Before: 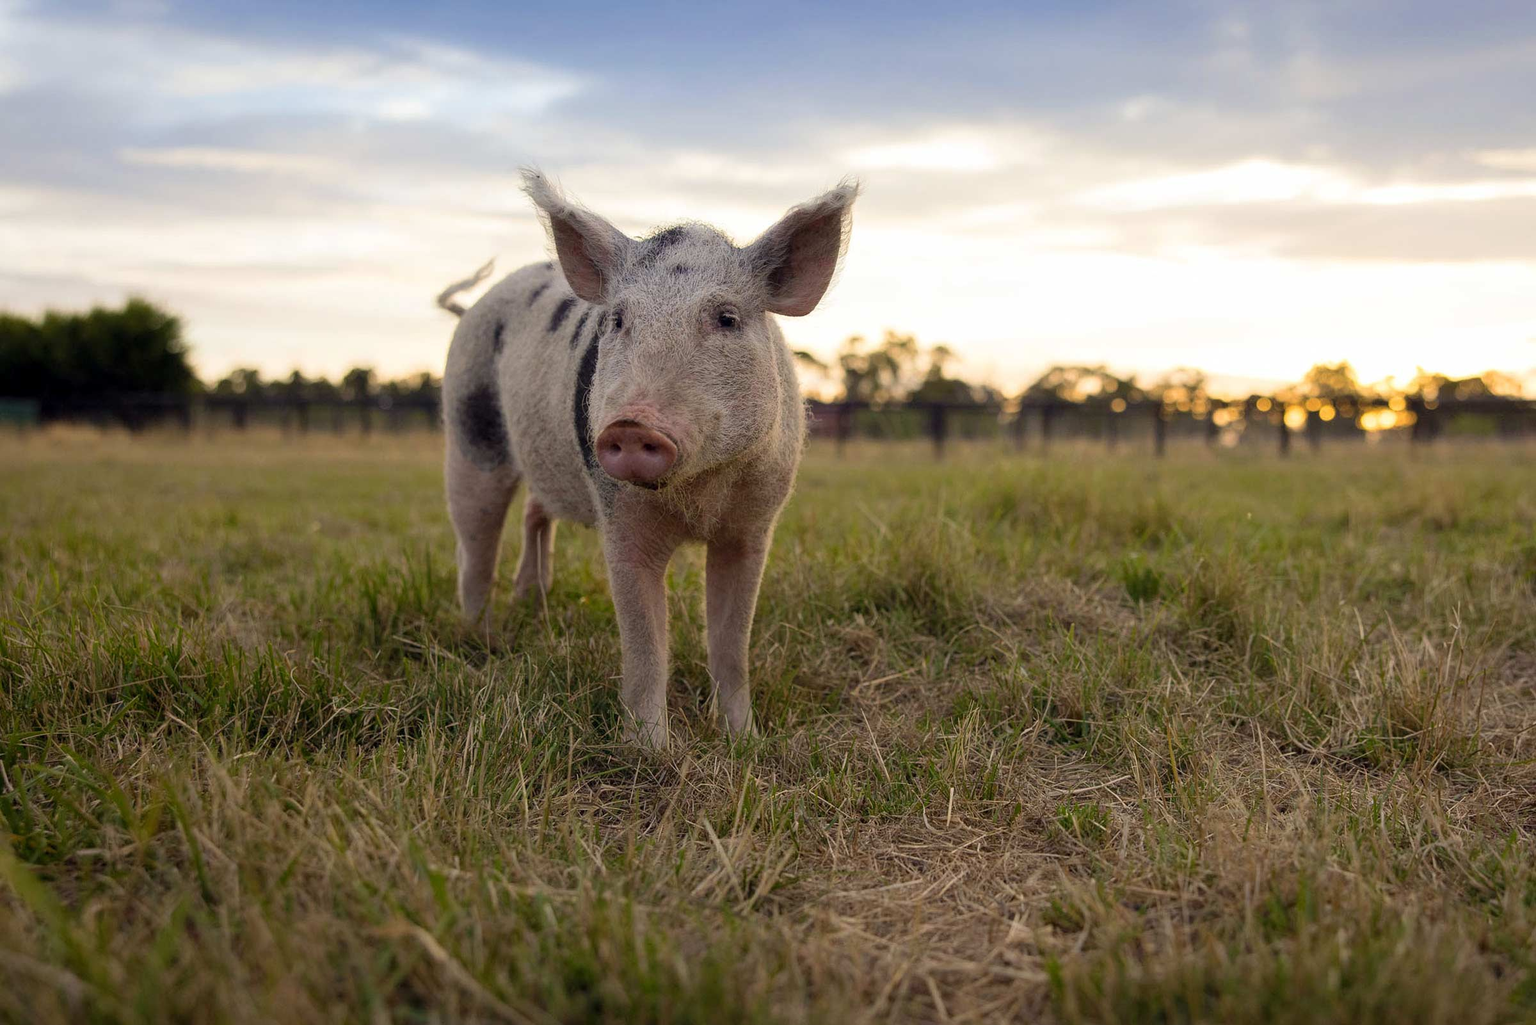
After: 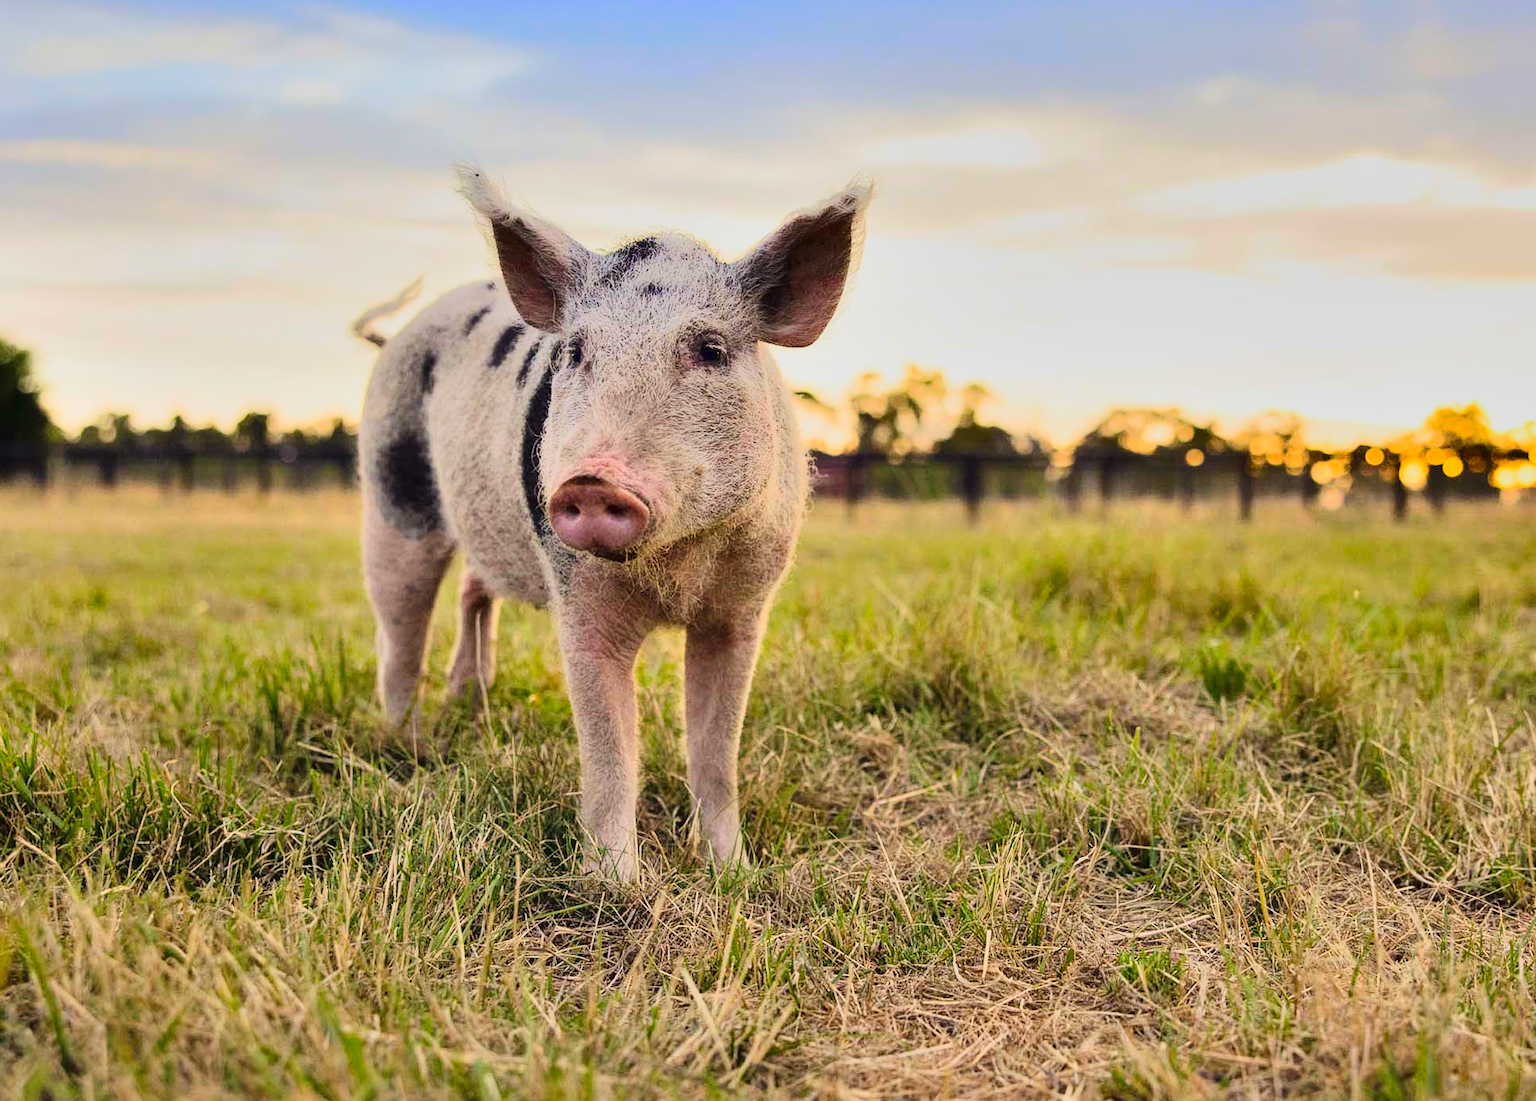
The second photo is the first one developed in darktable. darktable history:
shadows and highlights: white point adjustment -3.64, highlights -63.34, highlights color adjustment 42%, soften with gaussian
tone curve: curves: ch0 [(0, 0.026) (0.155, 0.133) (0.272, 0.34) (0.434, 0.625) (0.676, 0.871) (0.994, 0.955)], color space Lab, linked channels, preserve colors none
crop: left 9.929%, top 3.475%, right 9.188%, bottom 9.529%
exposure: exposure 0.722 EV, compensate highlight preservation false
